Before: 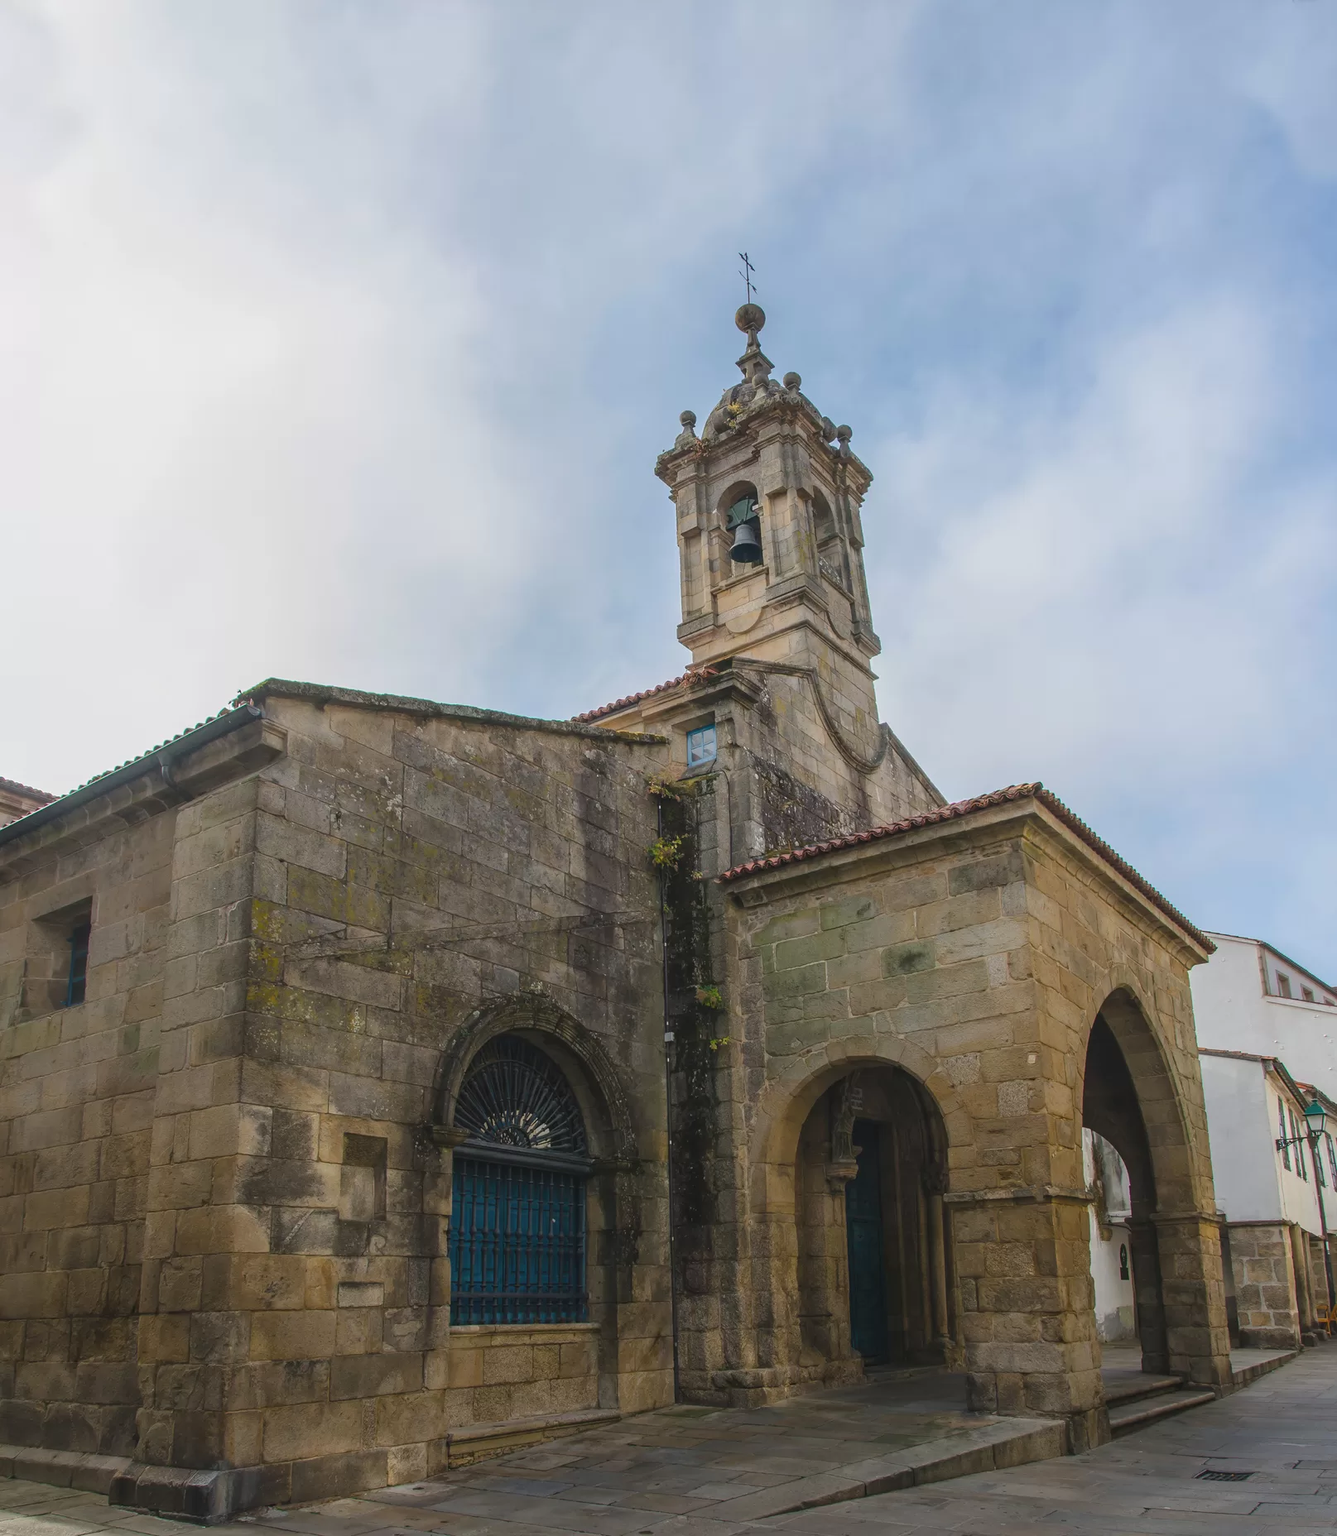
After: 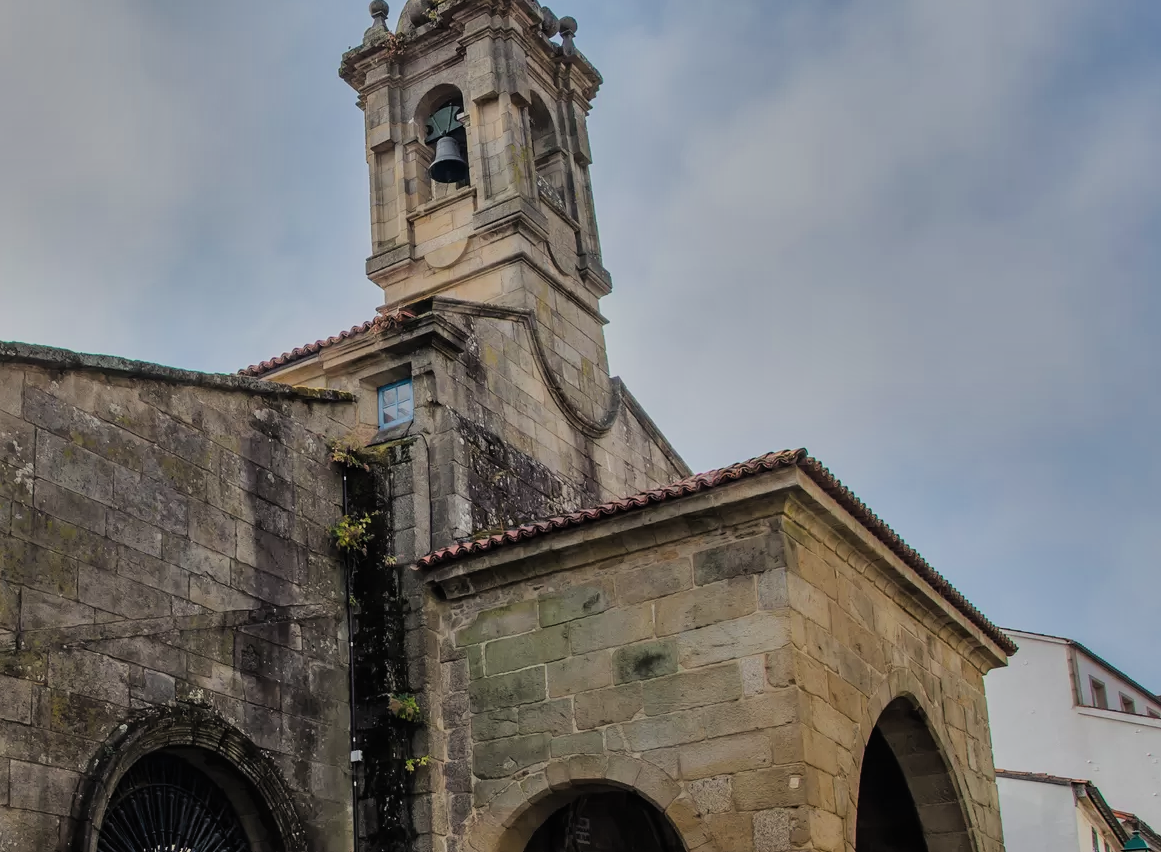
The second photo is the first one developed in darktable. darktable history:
color balance rgb: shadows lift › chroma 3.103%, shadows lift › hue 281.21°, perceptual saturation grading › global saturation -0.107%
crop and rotate: left 28.077%, top 26.86%, bottom 27.21%
filmic rgb: black relative exposure -7.5 EV, white relative exposure 5 EV, hardness 3.34, contrast 1.299, preserve chrominance max RGB
shadows and highlights: white point adjustment -3.58, highlights -63.4, soften with gaussian
